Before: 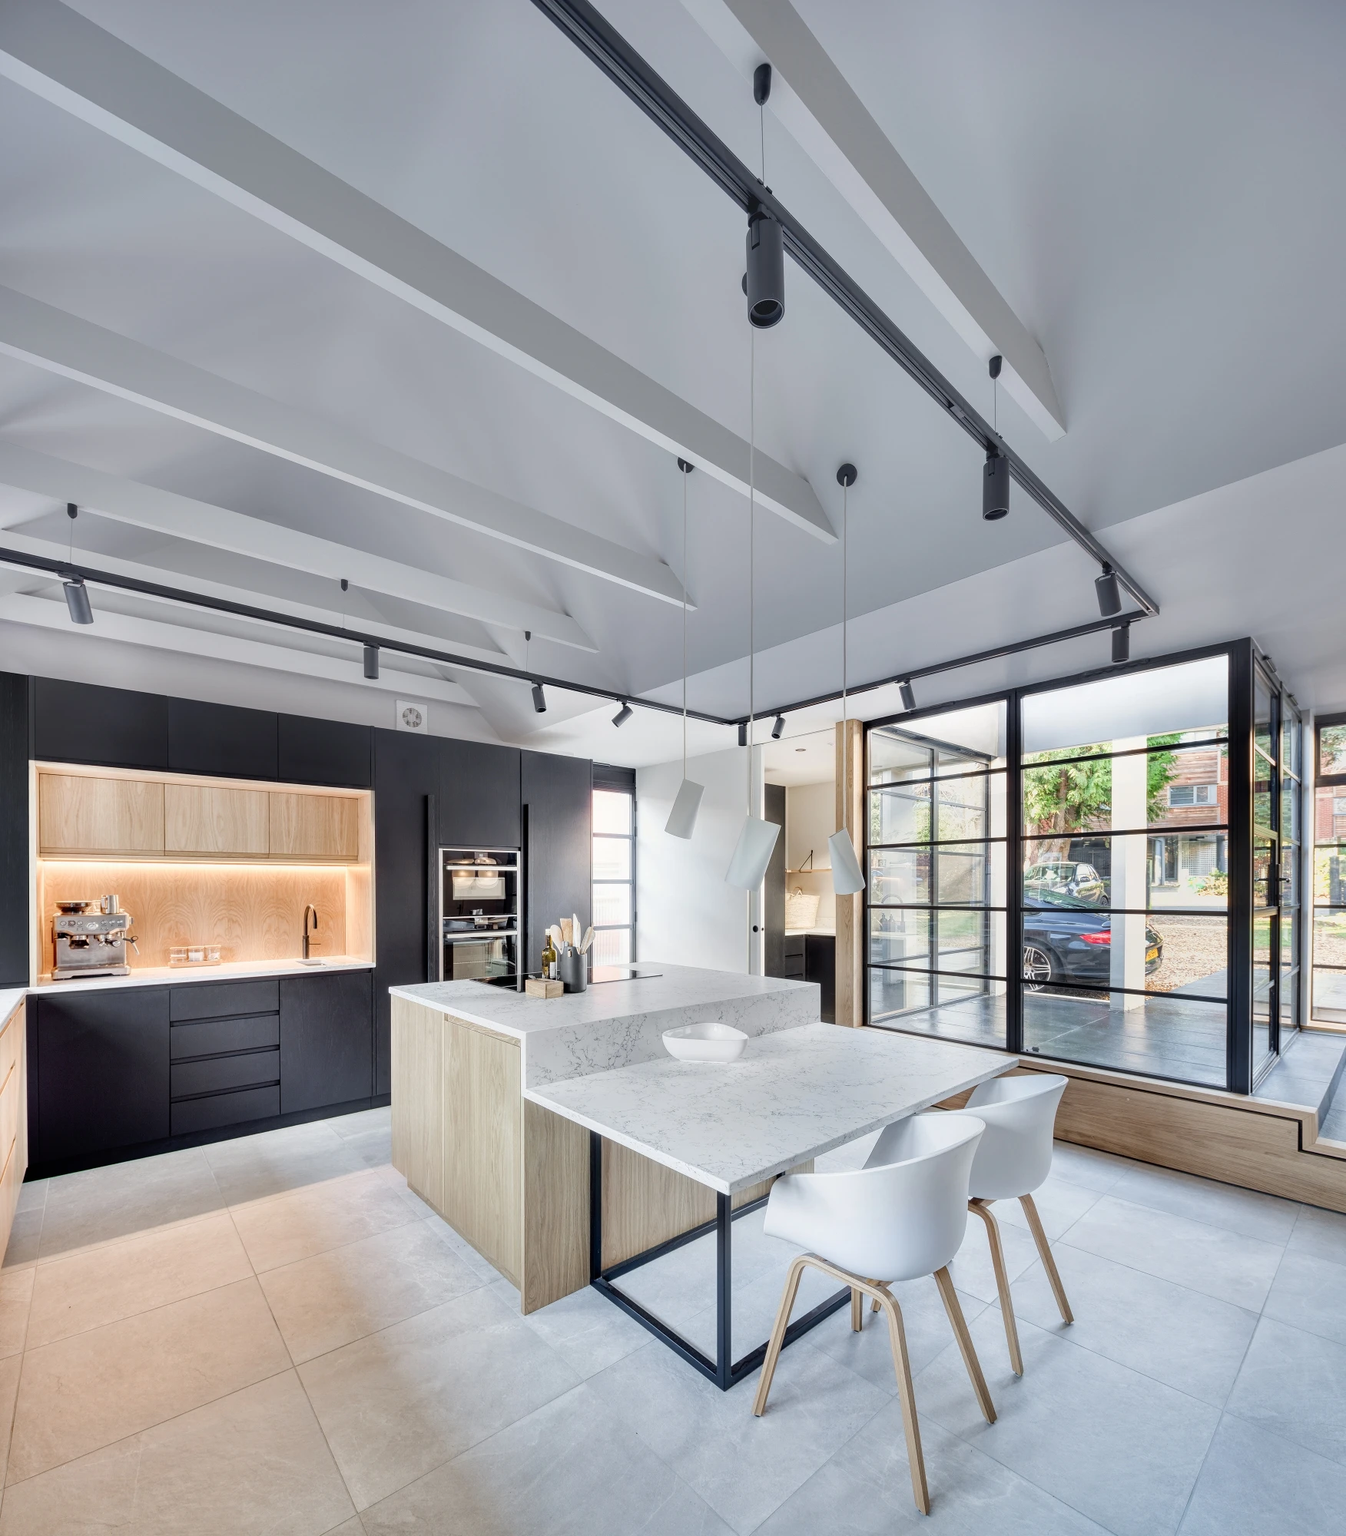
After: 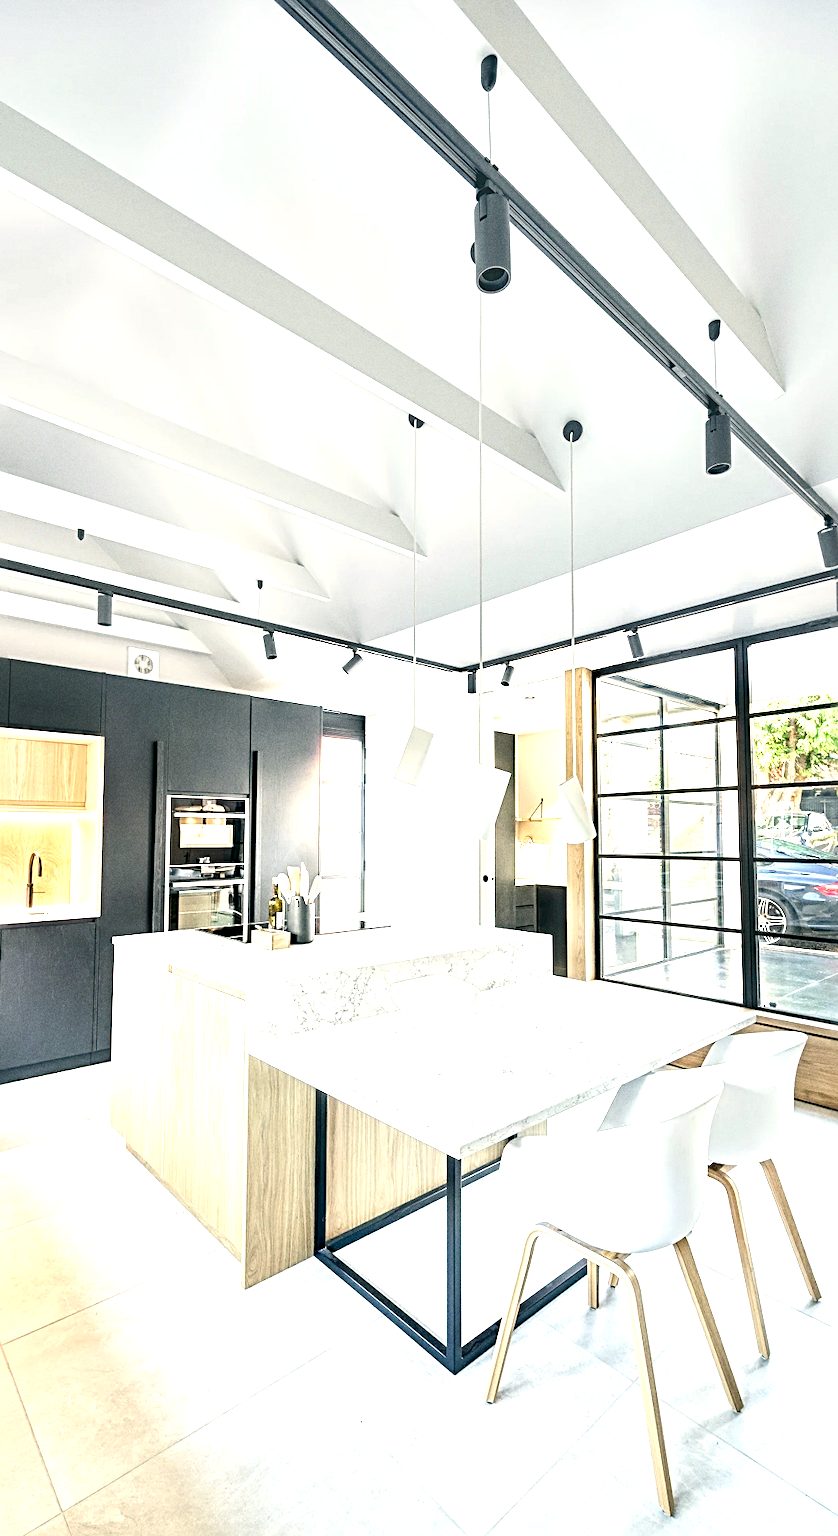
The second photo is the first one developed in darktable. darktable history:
rotate and perspective: rotation 0.215°, lens shift (vertical) -0.139, crop left 0.069, crop right 0.939, crop top 0.002, crop bottom 0.996
crop and rotate: left 17.732%, right 15.423%
sharpen: radius 4
grain: coarseness 9.61 ISO, strength 35.62%
exposure: black level correction 0, exposure 1.4 EV, compensate highlight preservation false
color correction: highlights a* -0.482, highlights b* 9.48, shadows a* -9.48, shadows b* 0.803
